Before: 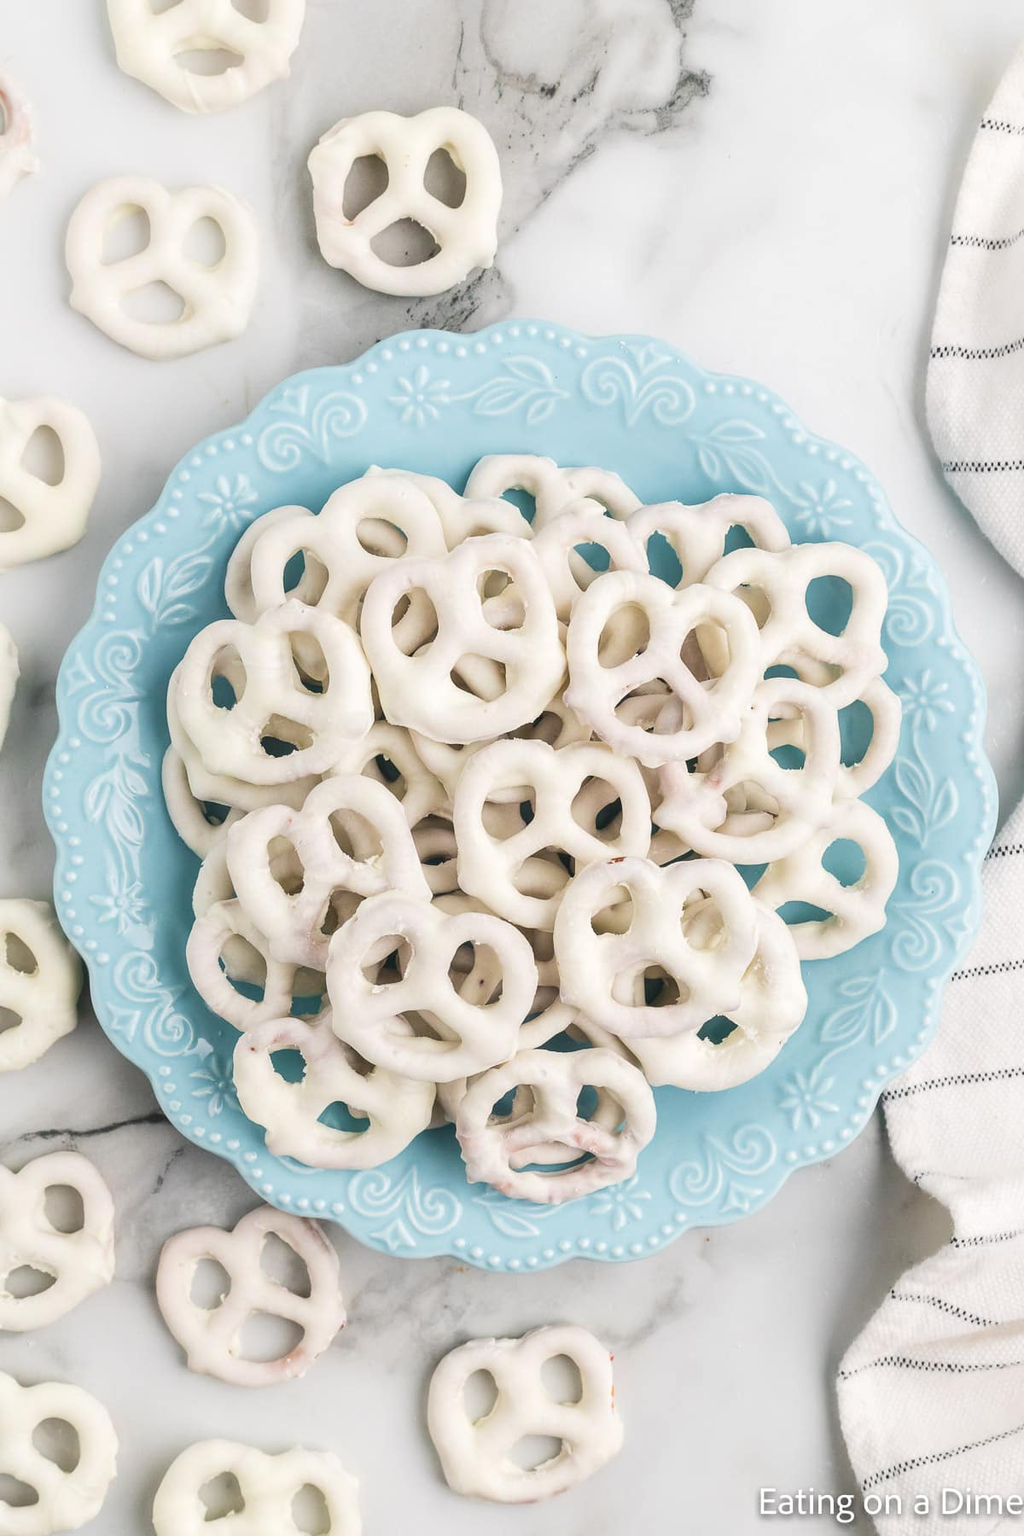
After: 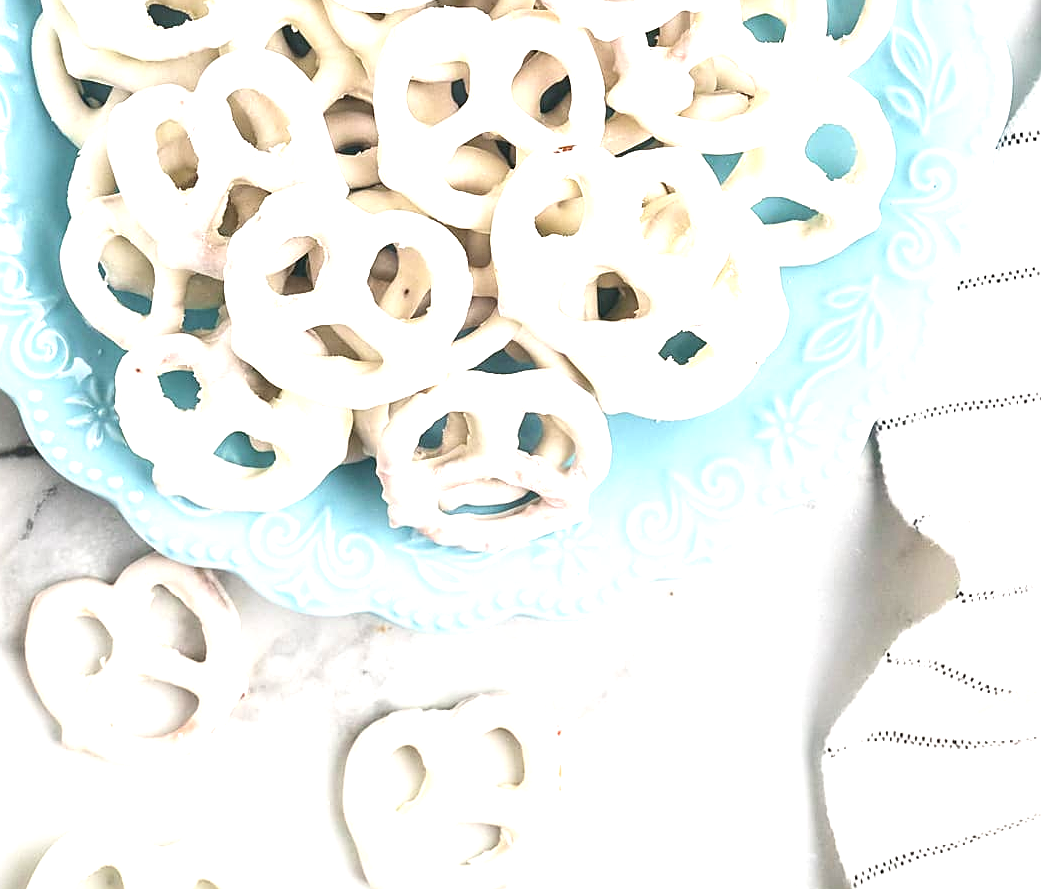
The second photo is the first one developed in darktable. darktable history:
crop and rotate: left 13.233%, top 47.76%, bottom 2.801%
sharpen: on, module defaults
exposure: black level correction 0, exposure 1 EV, compensate highlight preservation false
